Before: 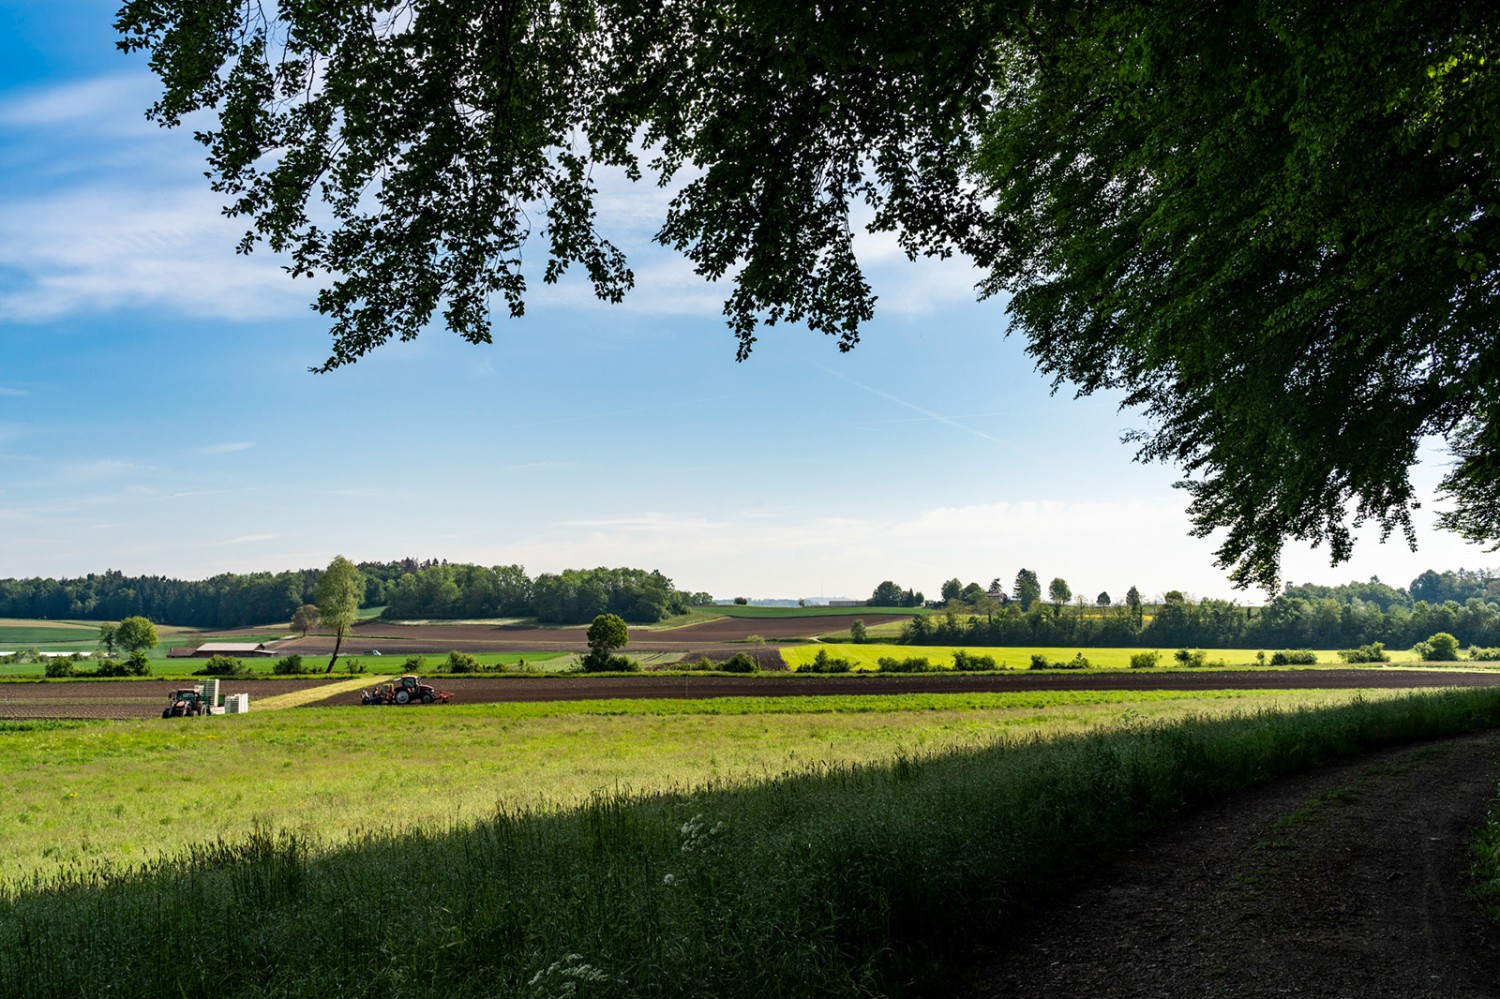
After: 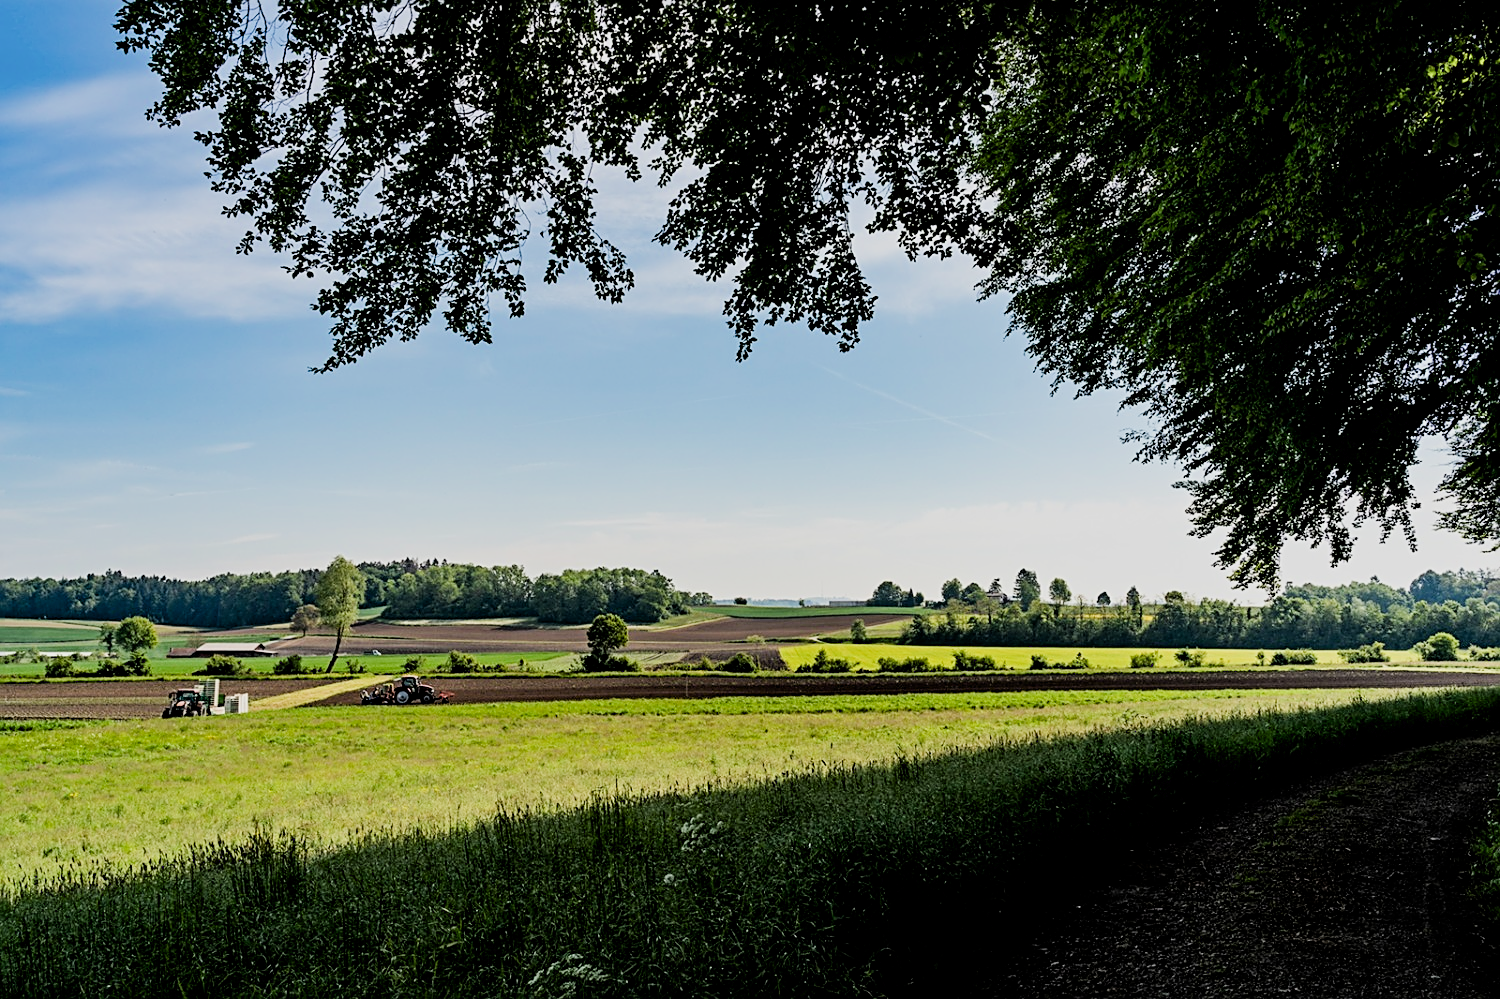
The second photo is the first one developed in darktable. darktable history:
filmic rgb: black relative exposure -7.32 EV, white relative exposure 5.09 EV, hardness 3.2
contrast equalizer: y [[0.5, 0.504, 0.515, 0.527, 0.535, 0.534], [0.5 ×6], [0.491, 0.387, 0.179, 0.068, 0.068, 0.068], [0 ×5, 0.023], [0 ×6]]
exposure: black level correction 0.005, exposure 0.417 EV, compensate highlight preservation false
sharpen: on, module defaults
